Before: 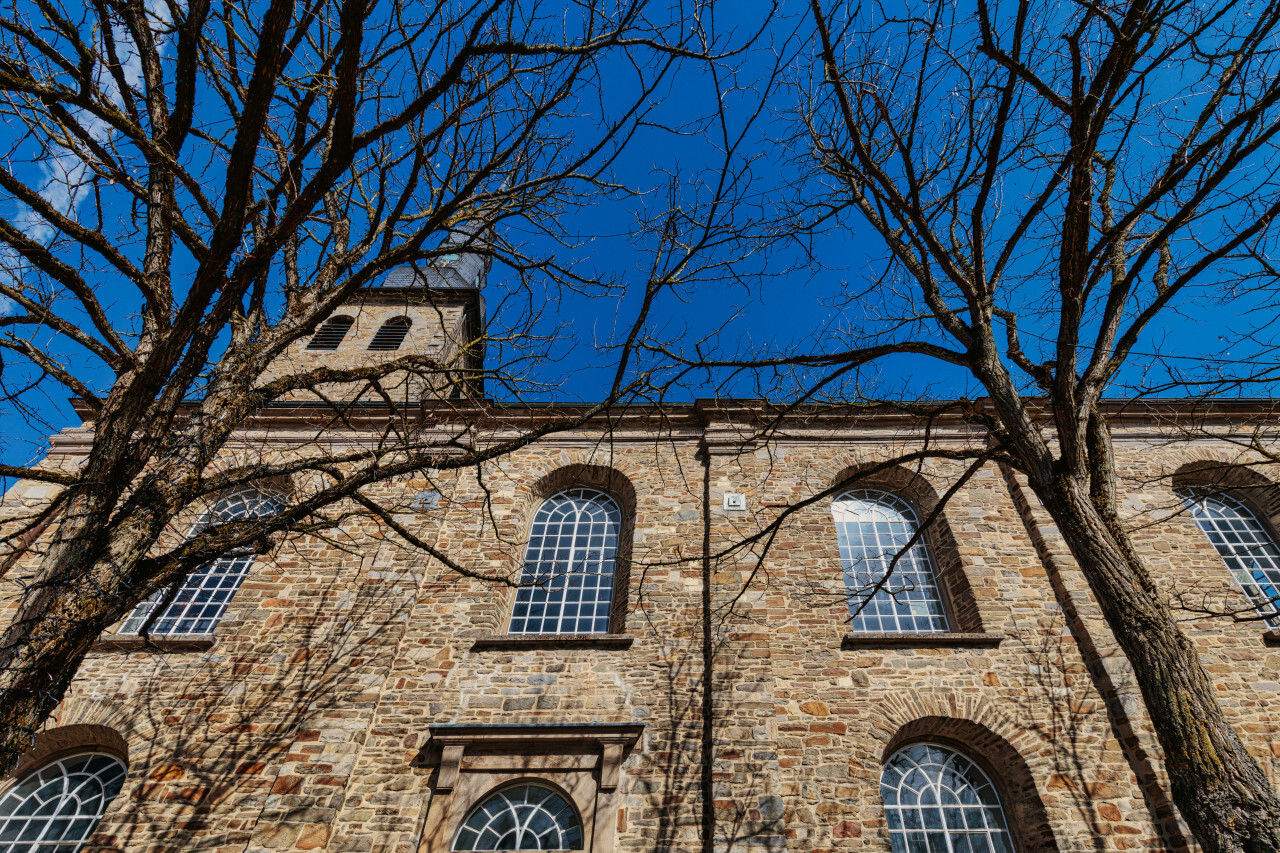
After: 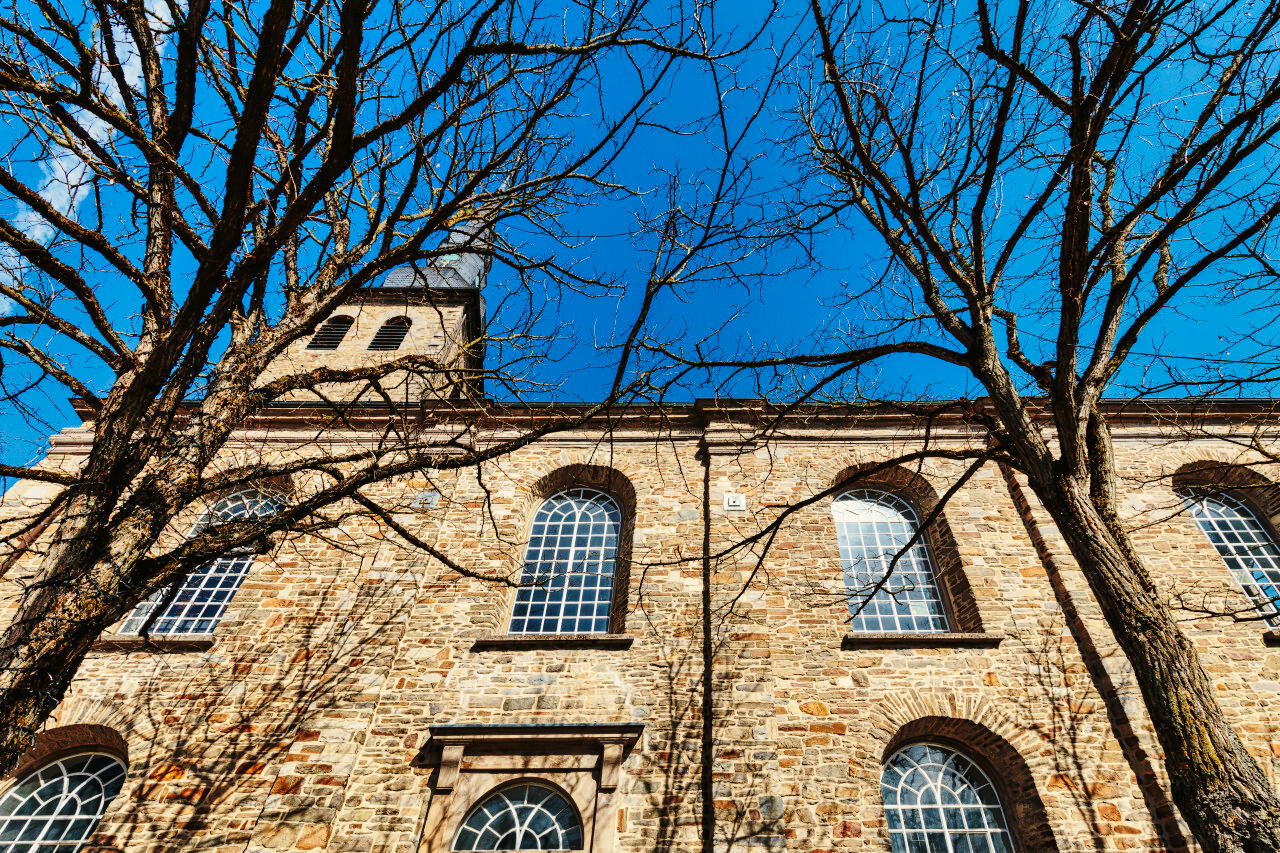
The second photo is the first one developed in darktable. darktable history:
white balance: red 1.029, blue 0.92
base curve: curves: ch0 [(0, 0) (0.028, 0.03) (0.121, 0.232) (0.46, 0.748) (0.859, 0.968) (1, 1)], preserve colors none
shadows and highlights: highlights color adjustment 0%, low approximation 0.01, soften with gaussian
